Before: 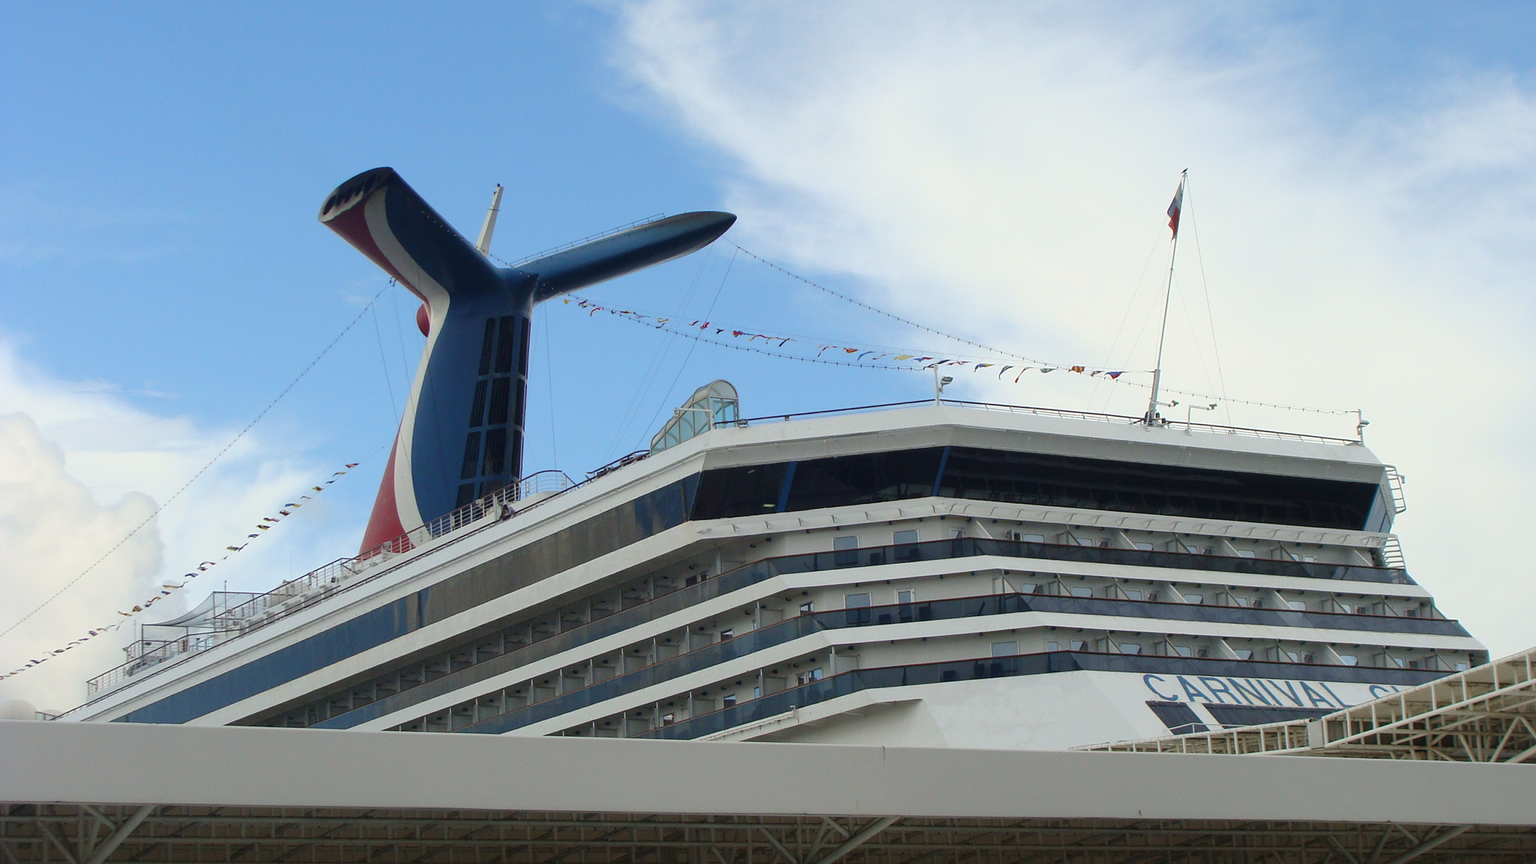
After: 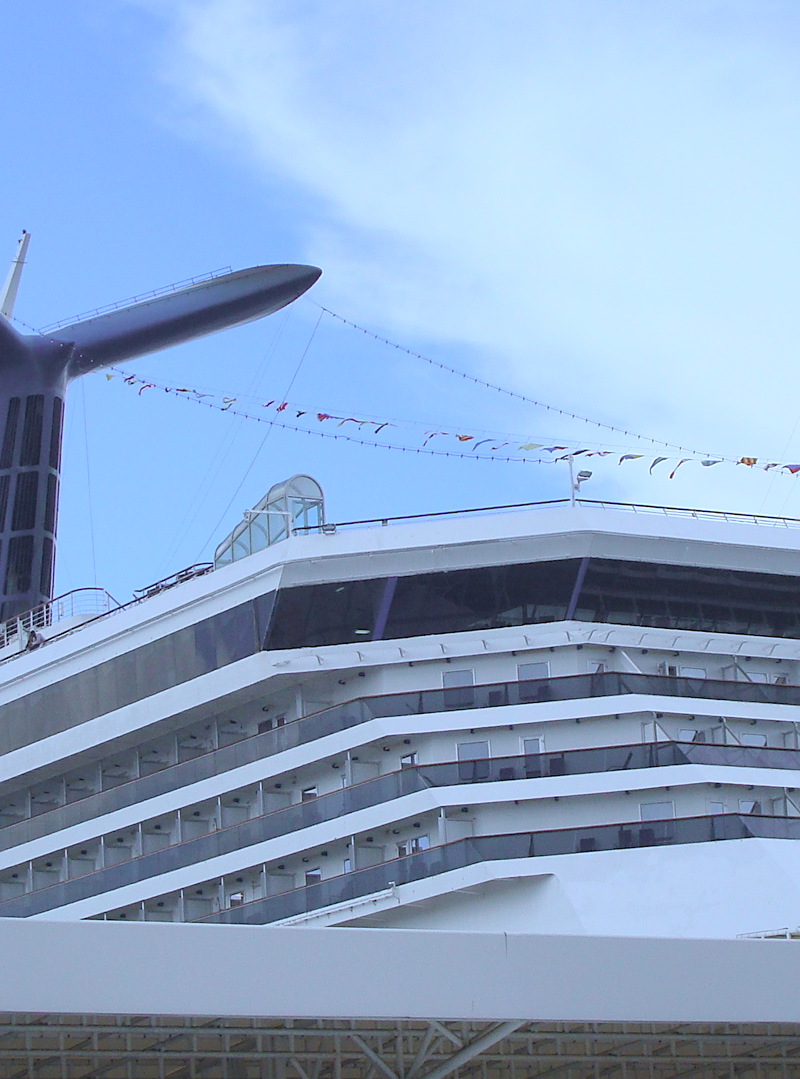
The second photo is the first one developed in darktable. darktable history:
base curve: preserve colors none
crop: left 31.229%, right 27.105%
white balance: red 0.871, blue 1.249
shadows and highlights: shadows -20, white point adjustment -2, highlights -35
contrast brightness saturation: brightness 0.28
sharpen: radius 1.864, amount 0.398, threshold 1.271
tone curve: curves: ch0 [(0, 0.024) (0.119, 0.146) (0.474, 0.464) (0.718, 0.721) (0.817, 0.839) (1, 0.998)]; ch1 [(0, 0) (0.377, 0.416) (0.439, 0.451) (0.477, 0.477) (0.501, 0.503) (0.538, 0.544) (0.58, 0.602) (0.664, 0.676) (0.783, 0.804) (1, 1)]; ch2 [(0, 0) (0.38, 0.405) (0.463, 0.456) (0.498, 0.497) (0.524, 0.535) (0.578, 0.576) (0.648, 0.665) (1, 1)], color space Lab, independent channels, preserve colors none
